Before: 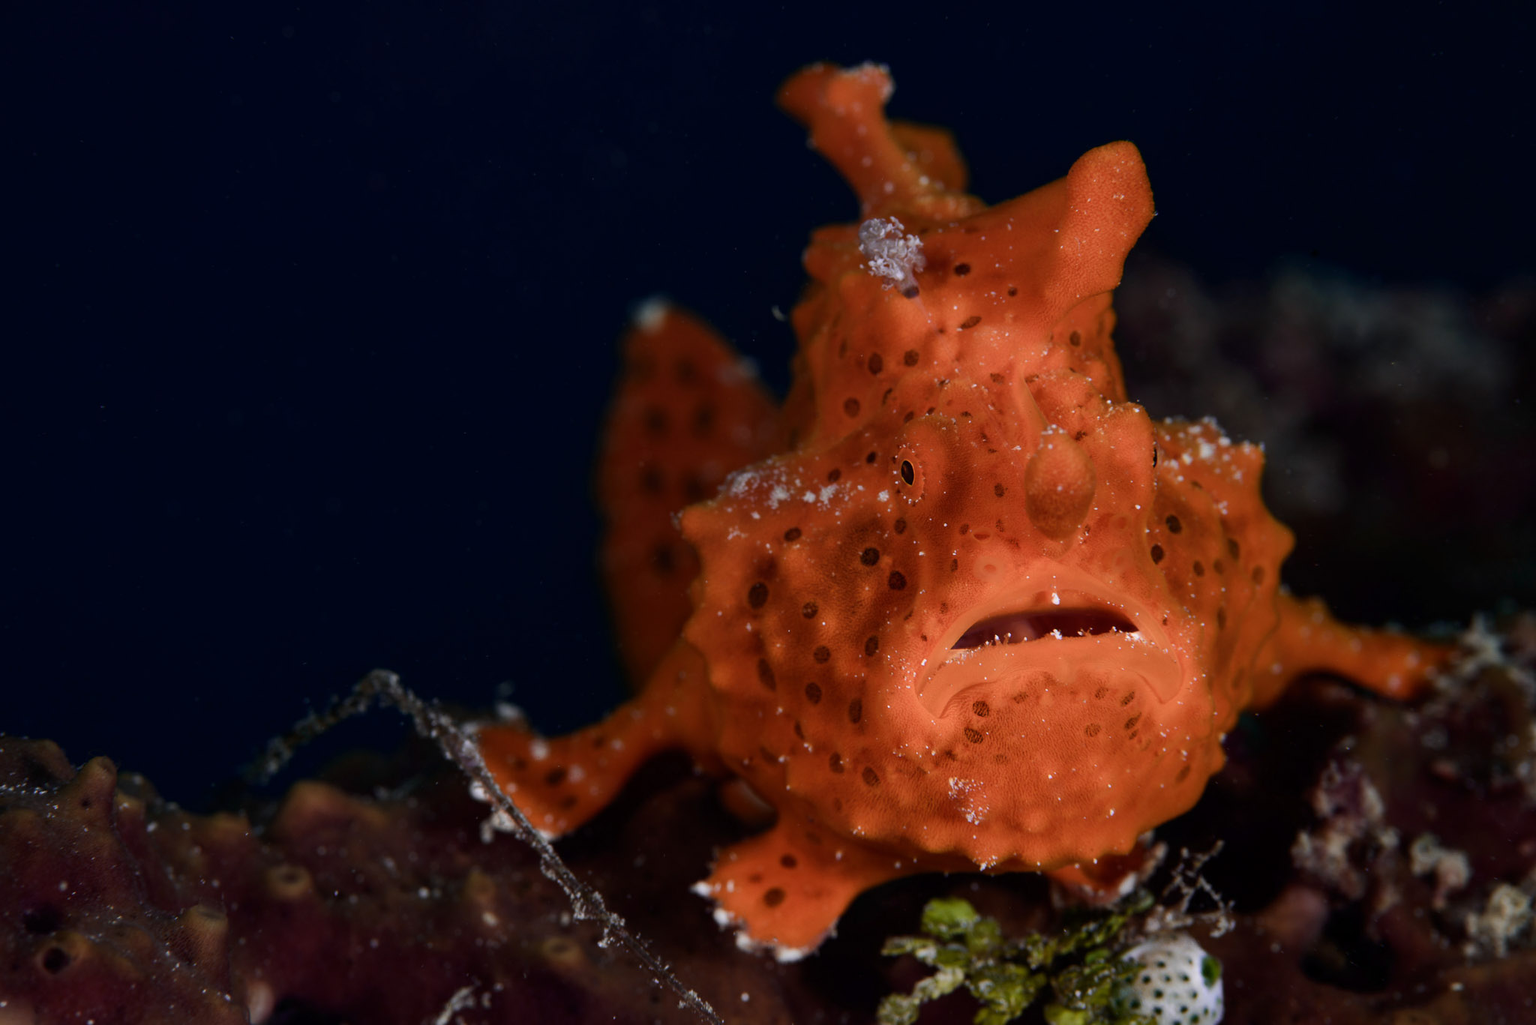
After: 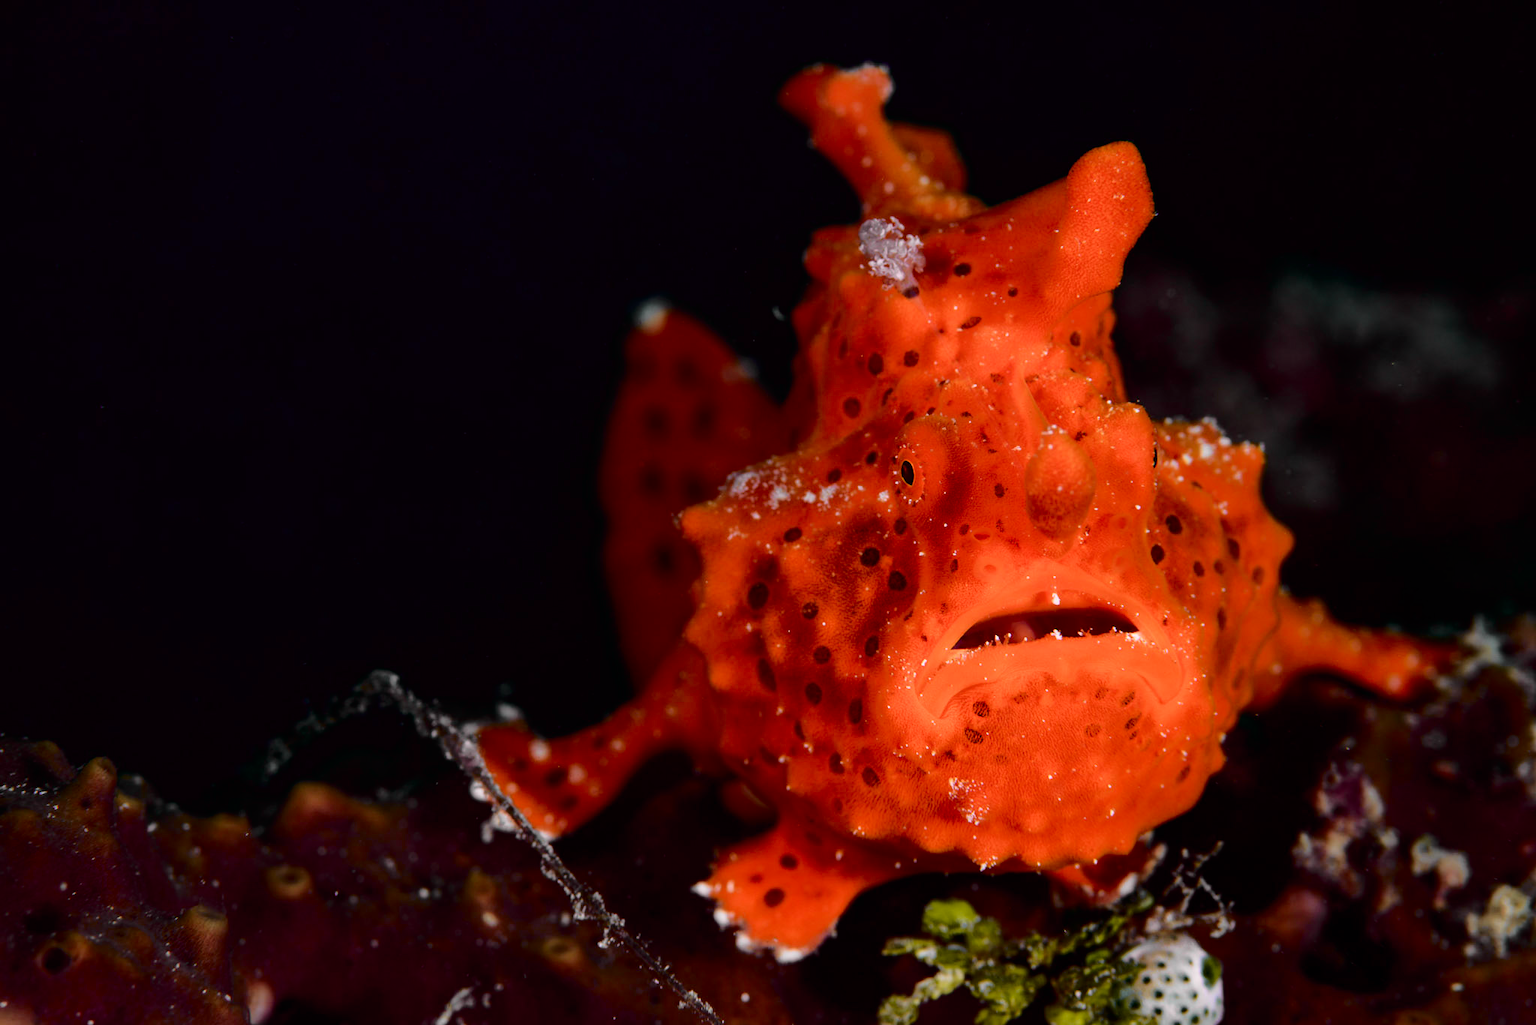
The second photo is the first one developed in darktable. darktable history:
tone curve: curves: ch0 [(0, 0) (0.062, 0.023) (0.168, 0.142) (0.359, 0.44) (0.469, 0.544) (0.634, 0.722) (0.839, 0.909) (0.998, 0.978)]; ch1 [(0, 0) (0.437, 0.453) (0.472, 0.47) (0.502, 0.504) (0.527, 0.546) (0.568, 0.619) (0.608, 0.665) (0.669, 0.748) (0.859, 0.899) (1, 1)]; ch2 [(0, 0) (0.33, 0.301) (0.421, 0.443) (0.473, 0.498) (0.509, 0.5) (0.535, 0.564) (0.575, 0.625) (0.608, 0.676) (1, 1)], color space Lab, independent channels, preserve colors none
